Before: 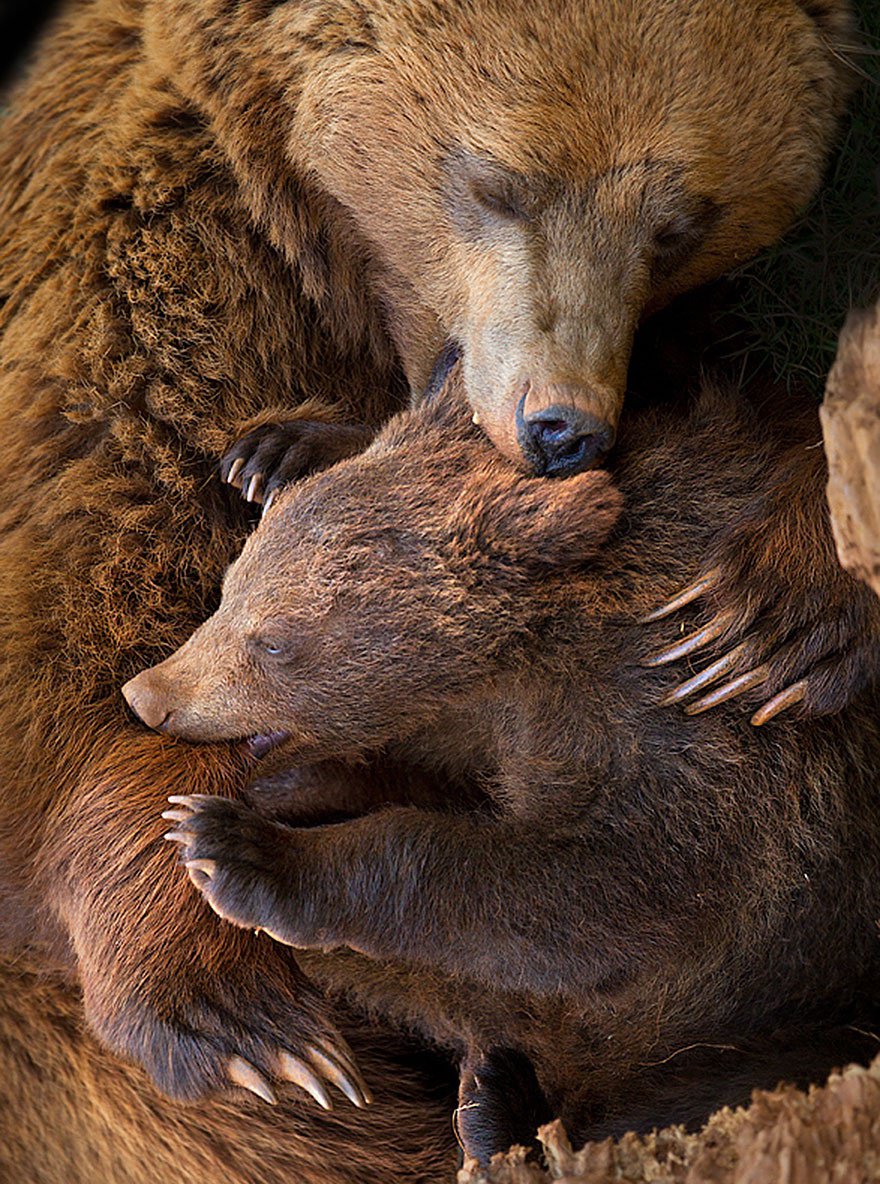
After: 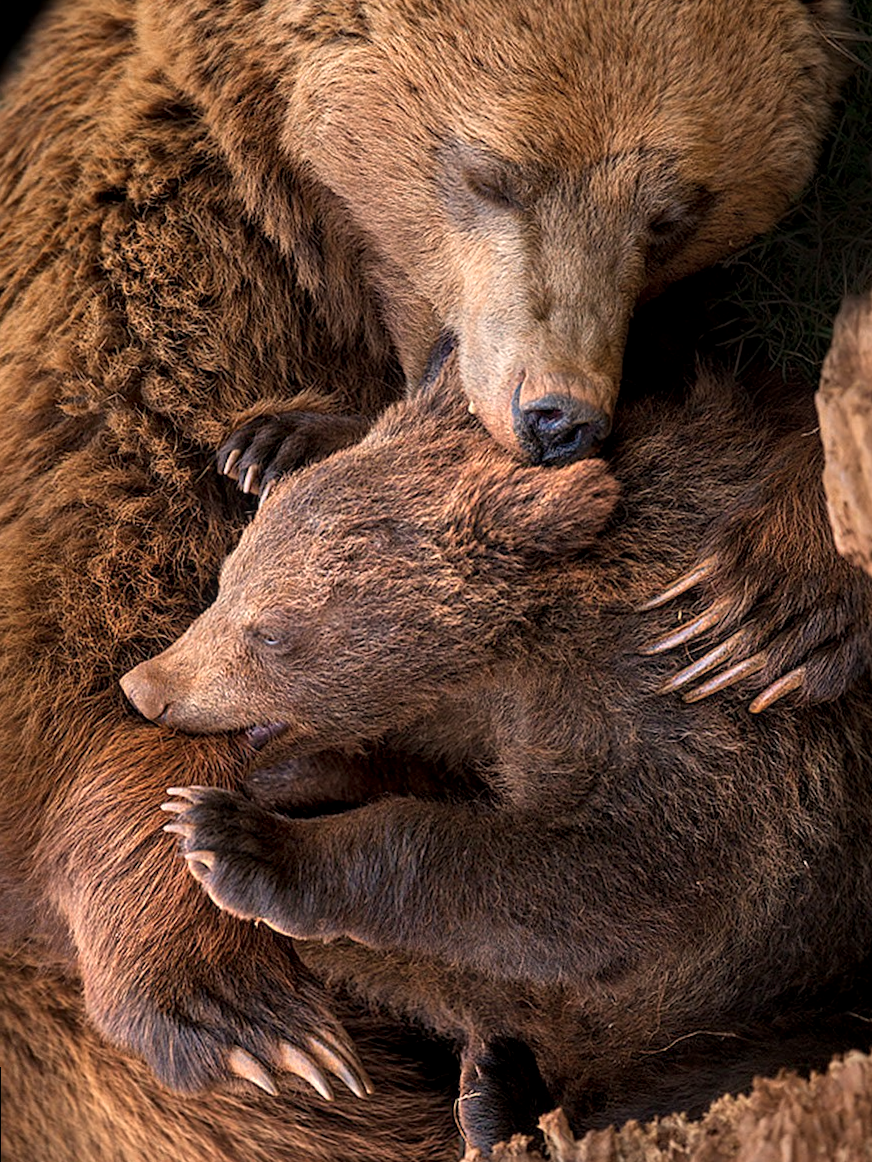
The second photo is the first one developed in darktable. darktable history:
crop and rotate: left 0.126%
rotate and perspective: rotation -0.45°, automatic cropping original format, crop left 0.008, crop right 0.992, crop top 0.012, crop bottom 0.988
contrast brightness saturation: saturation -0.17
white balance: red 1.127, blue 0.943
local contrast: on, module defaults
